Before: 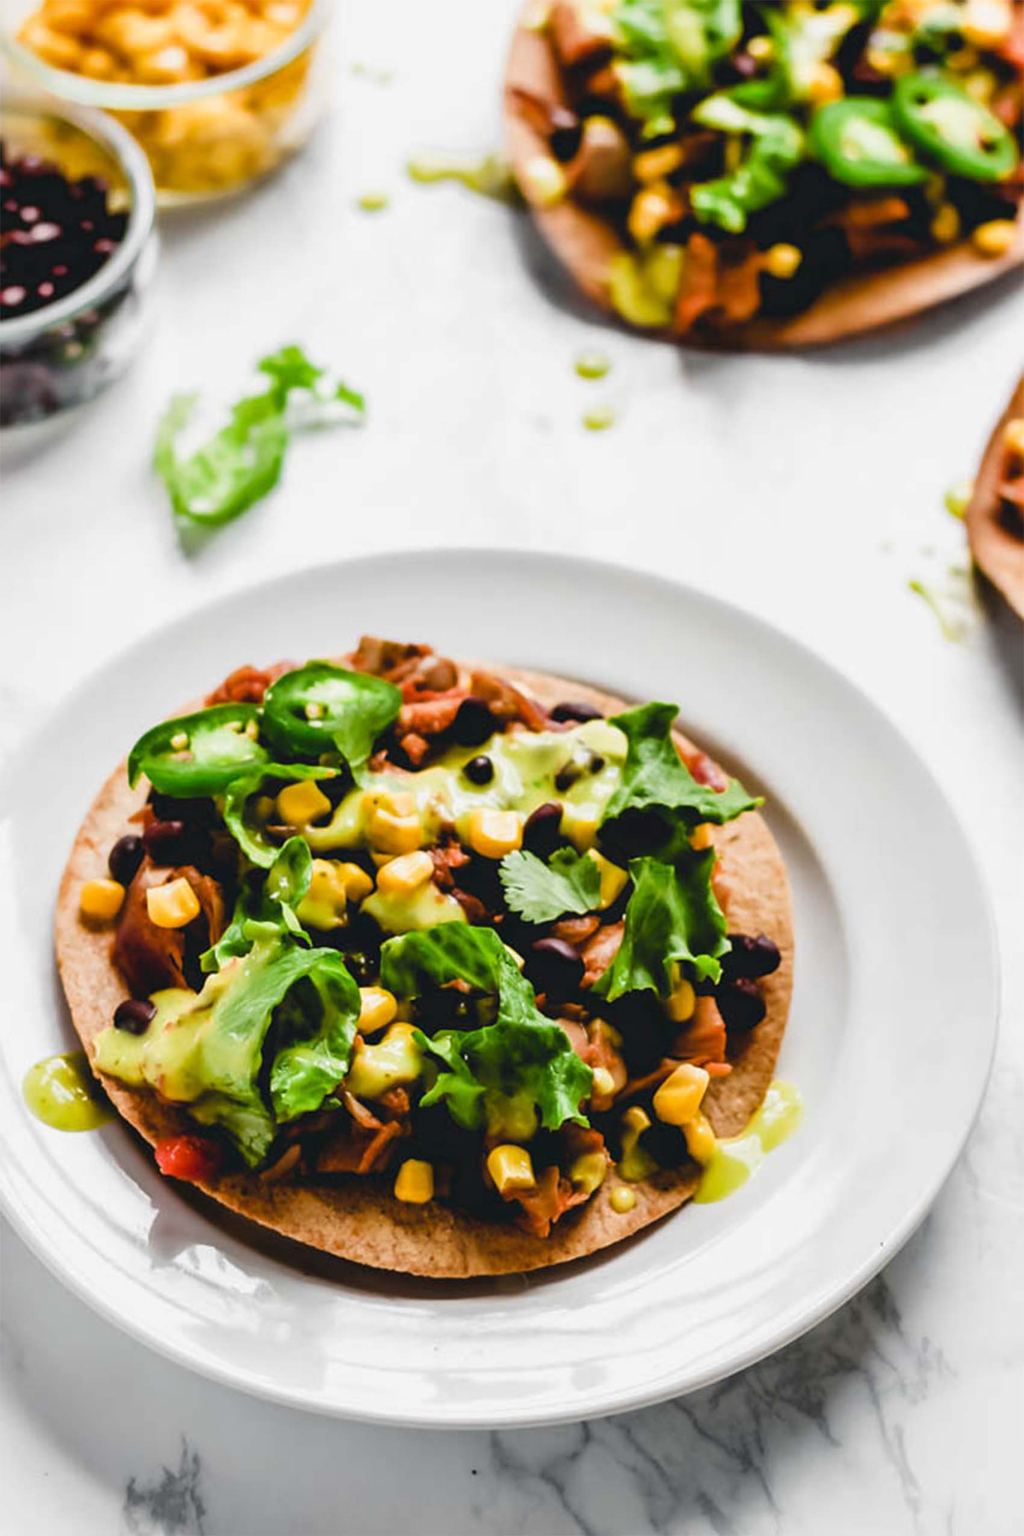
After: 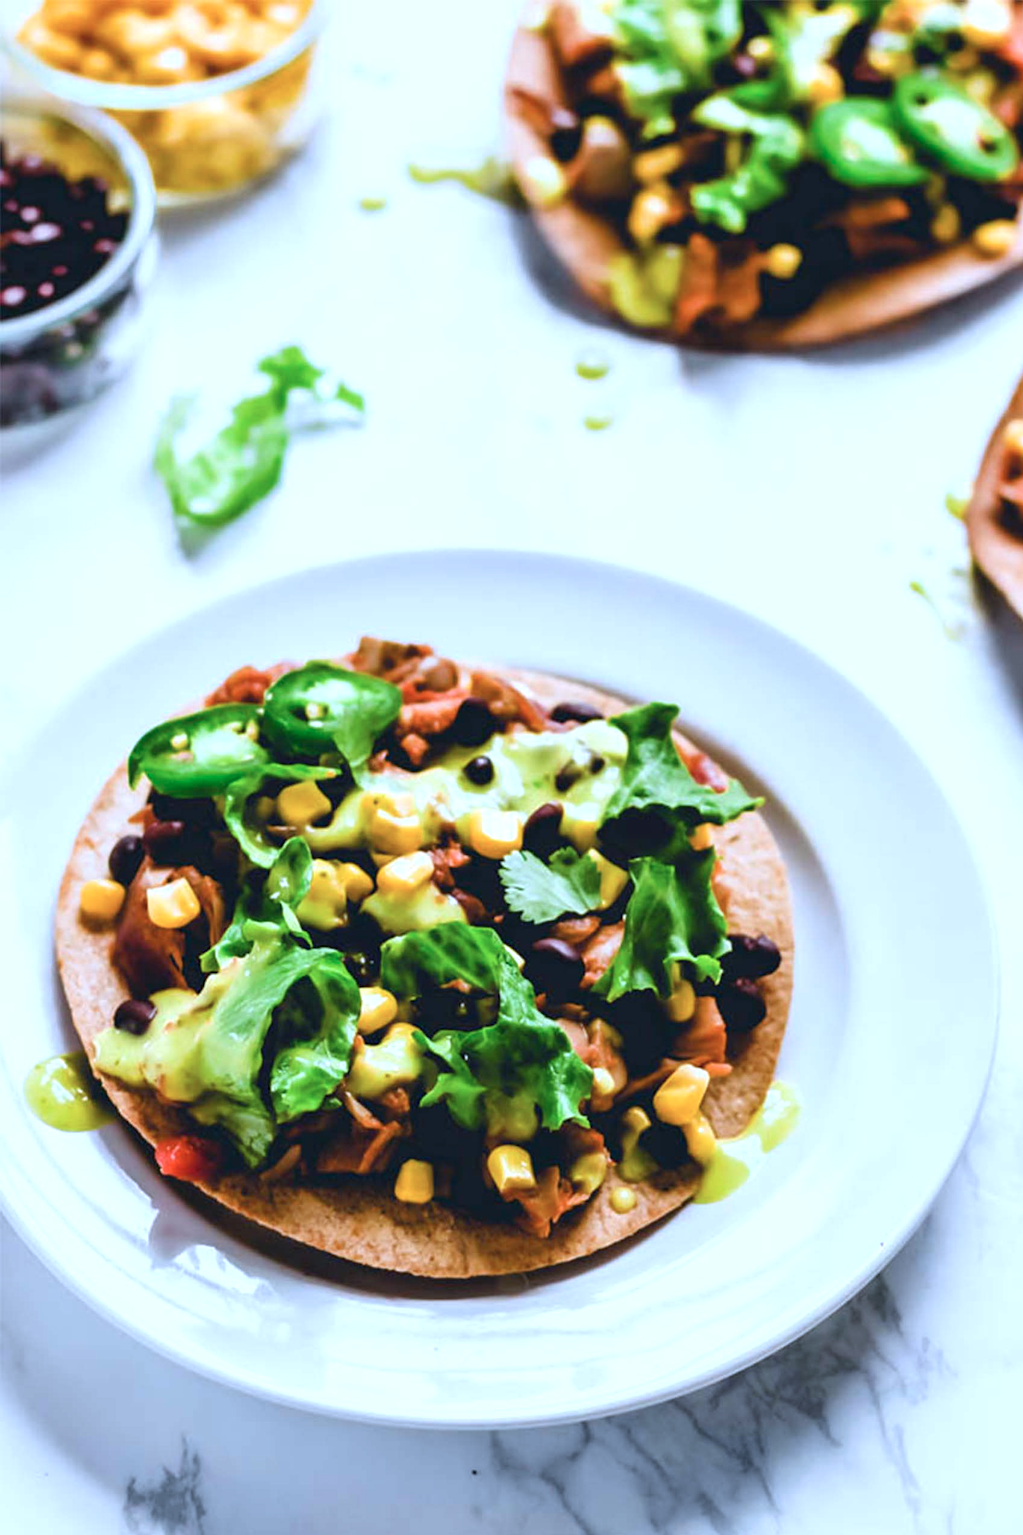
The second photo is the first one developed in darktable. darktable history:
exposure: exposure 0.3 EV, compensate highlight preservation false
color calibration: illuminant custom, x 0.391, y 0.392, temperature 3876.31 K, clip negative RGB from gamut false
